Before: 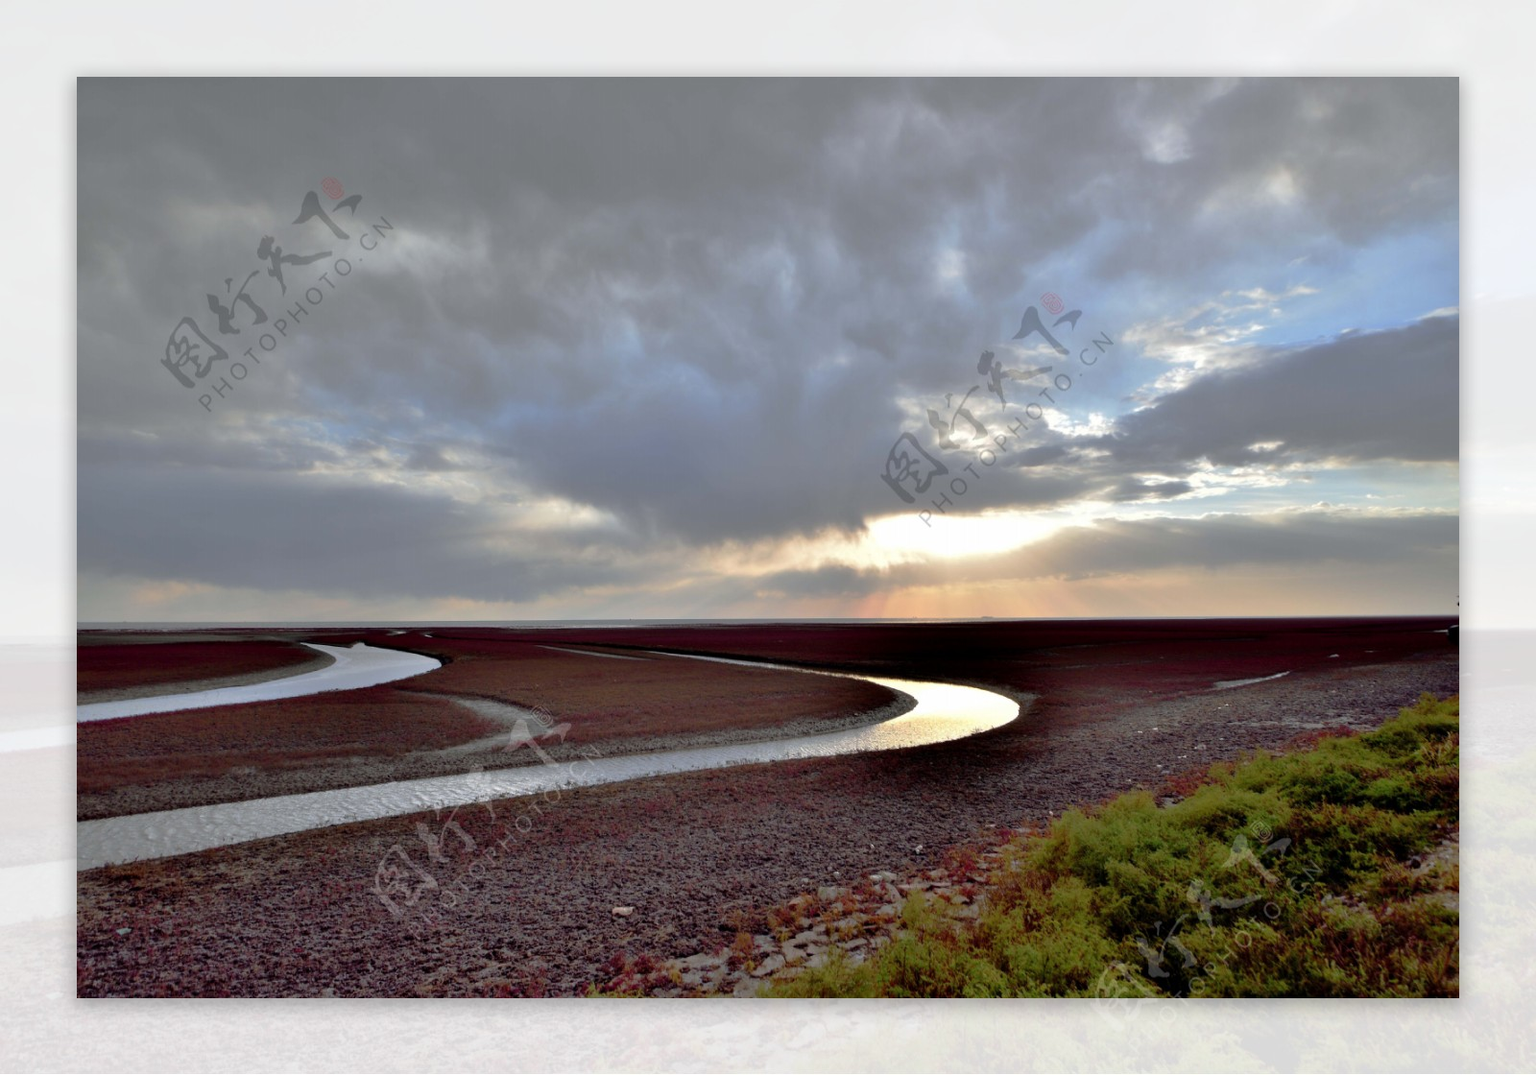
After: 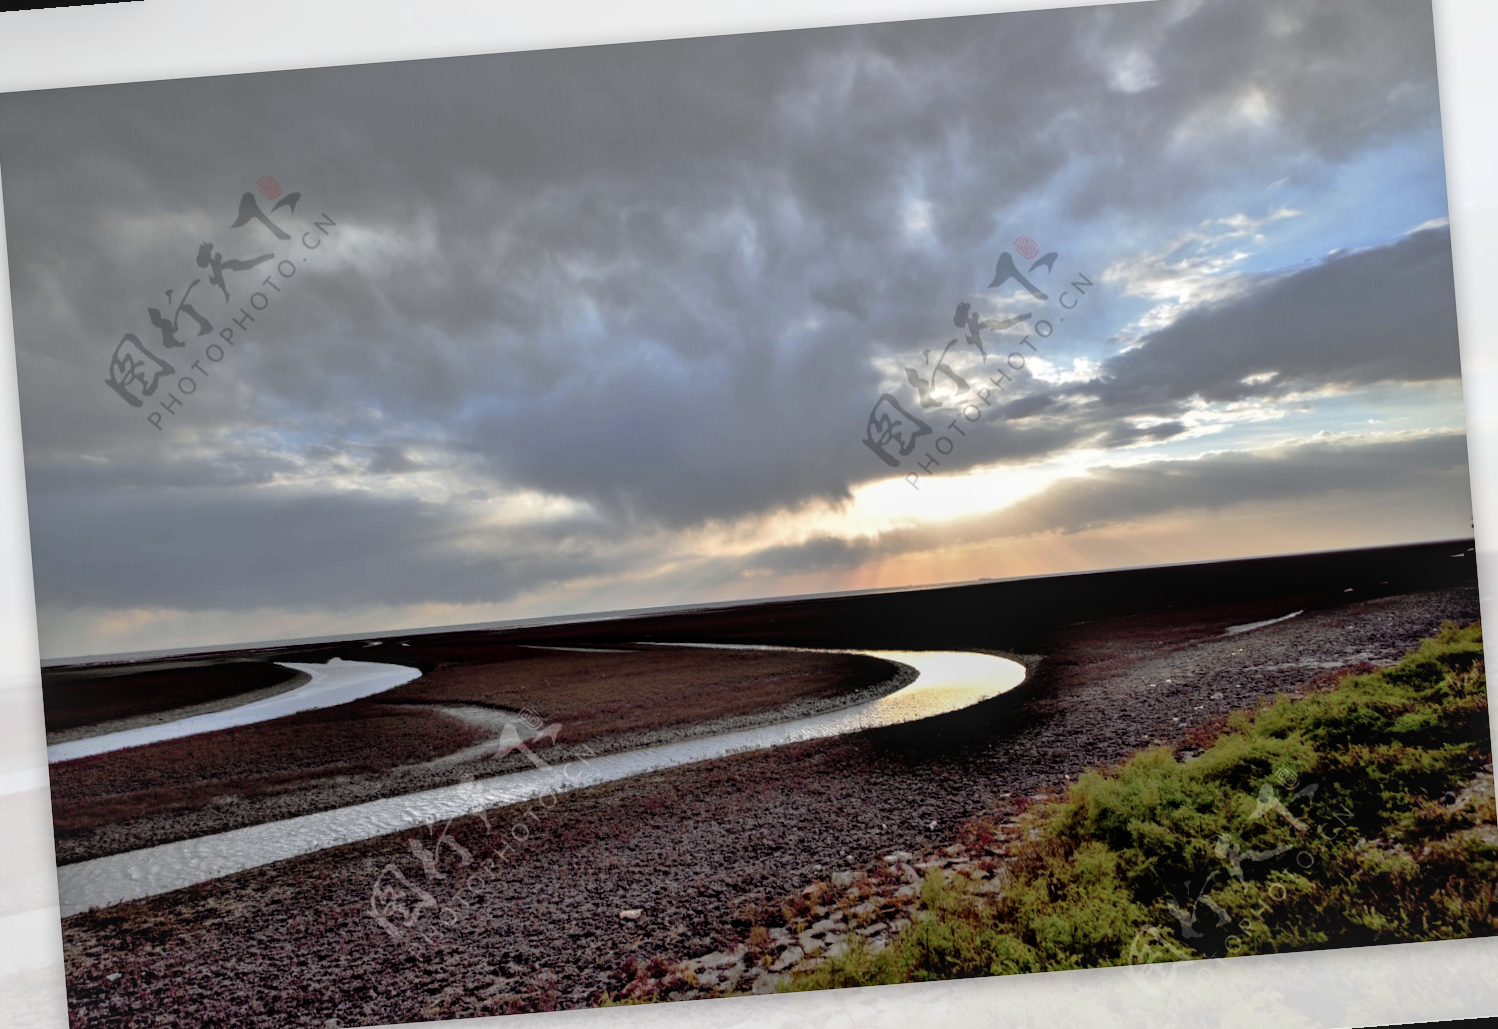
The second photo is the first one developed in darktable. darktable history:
rotate and perspective: rotation -4.57°, crop left 0.054, crop right 0.944, crop top 0.087, crop bottom 0.914
local contrast: on, module defaults
filmic rgb: black relative exposure -4.93 EV, white relative exposure 2.84 EV, hardness 3.72
